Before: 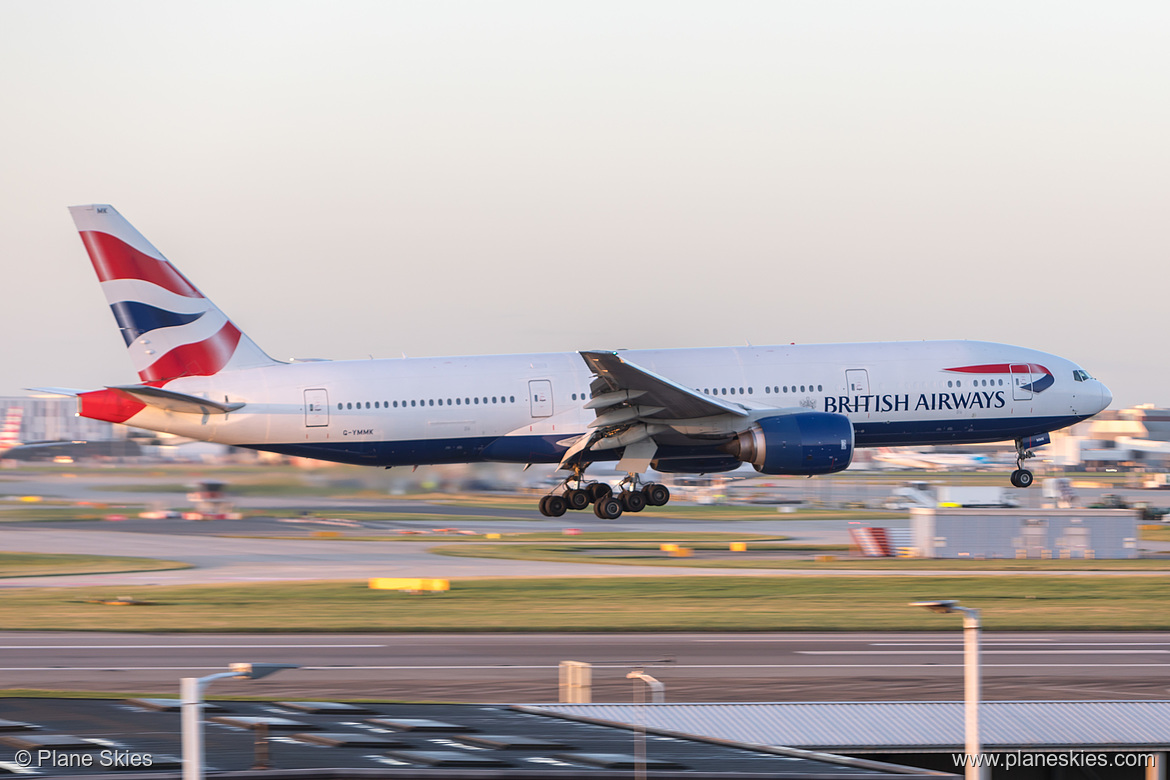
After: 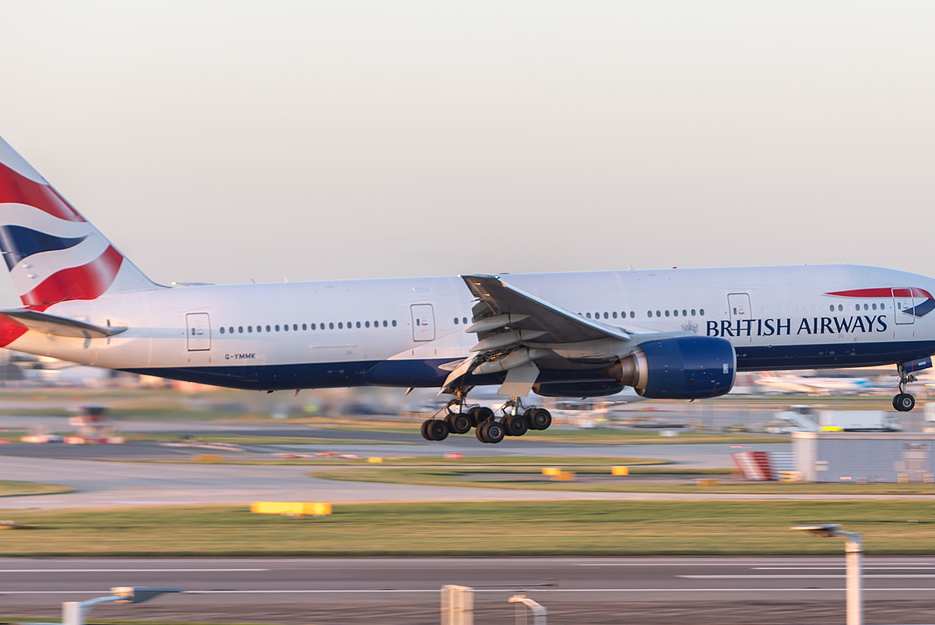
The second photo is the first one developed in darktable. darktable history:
crop and rotate: left 10.111%, top 9.843%, right 9.92%, bottom 9.938%
